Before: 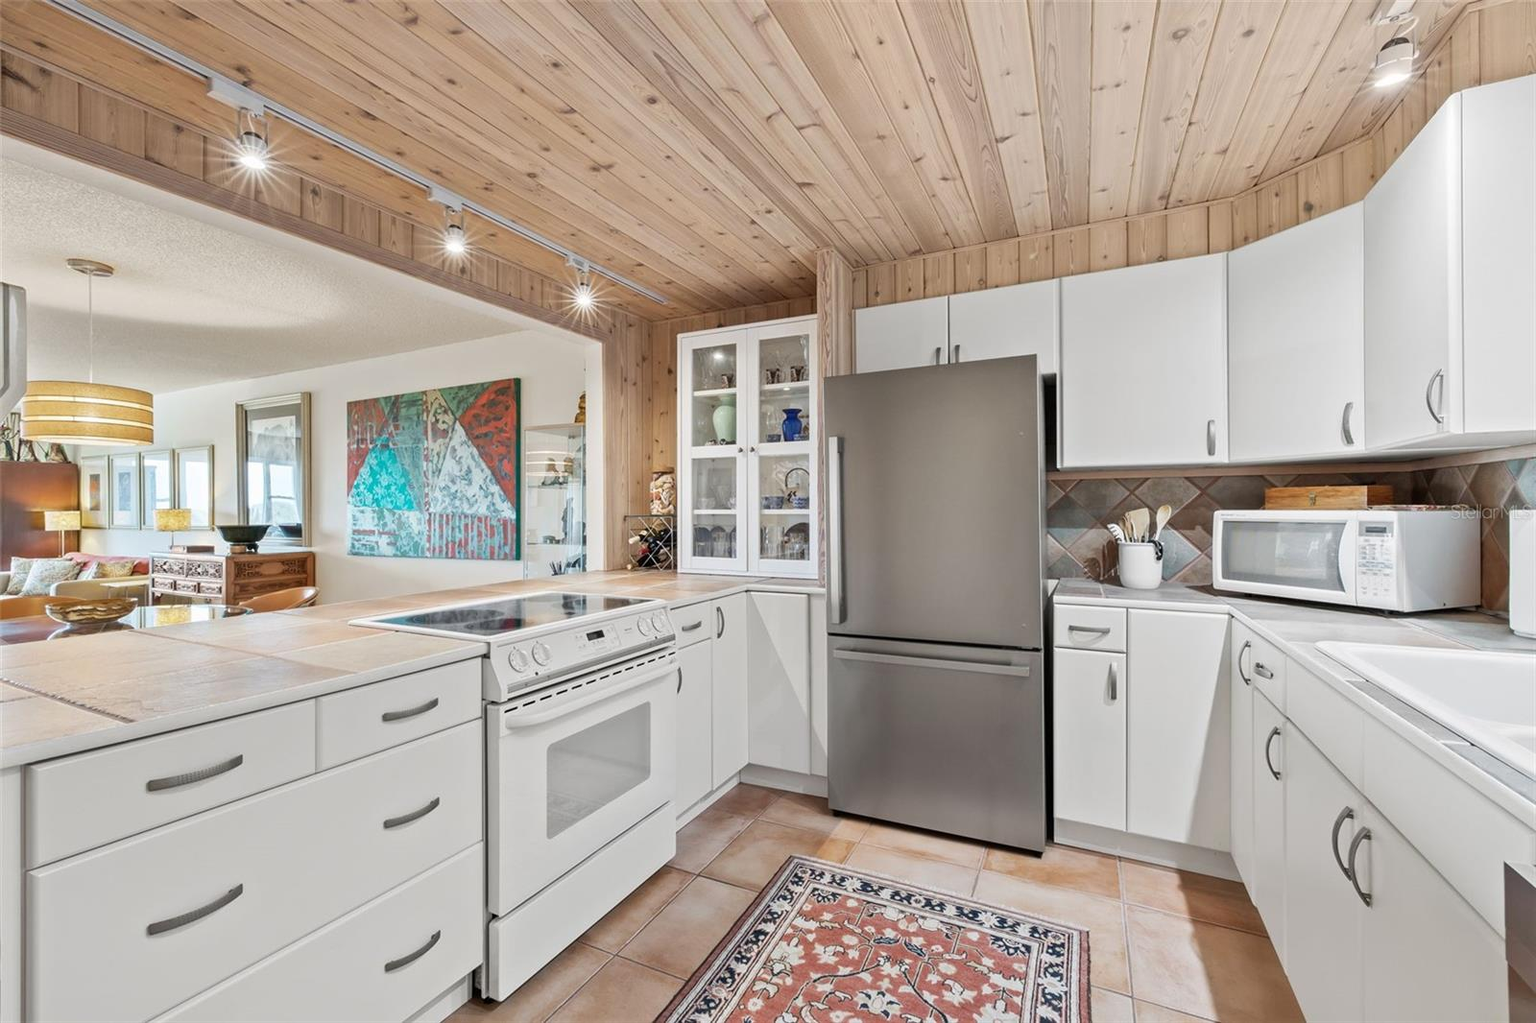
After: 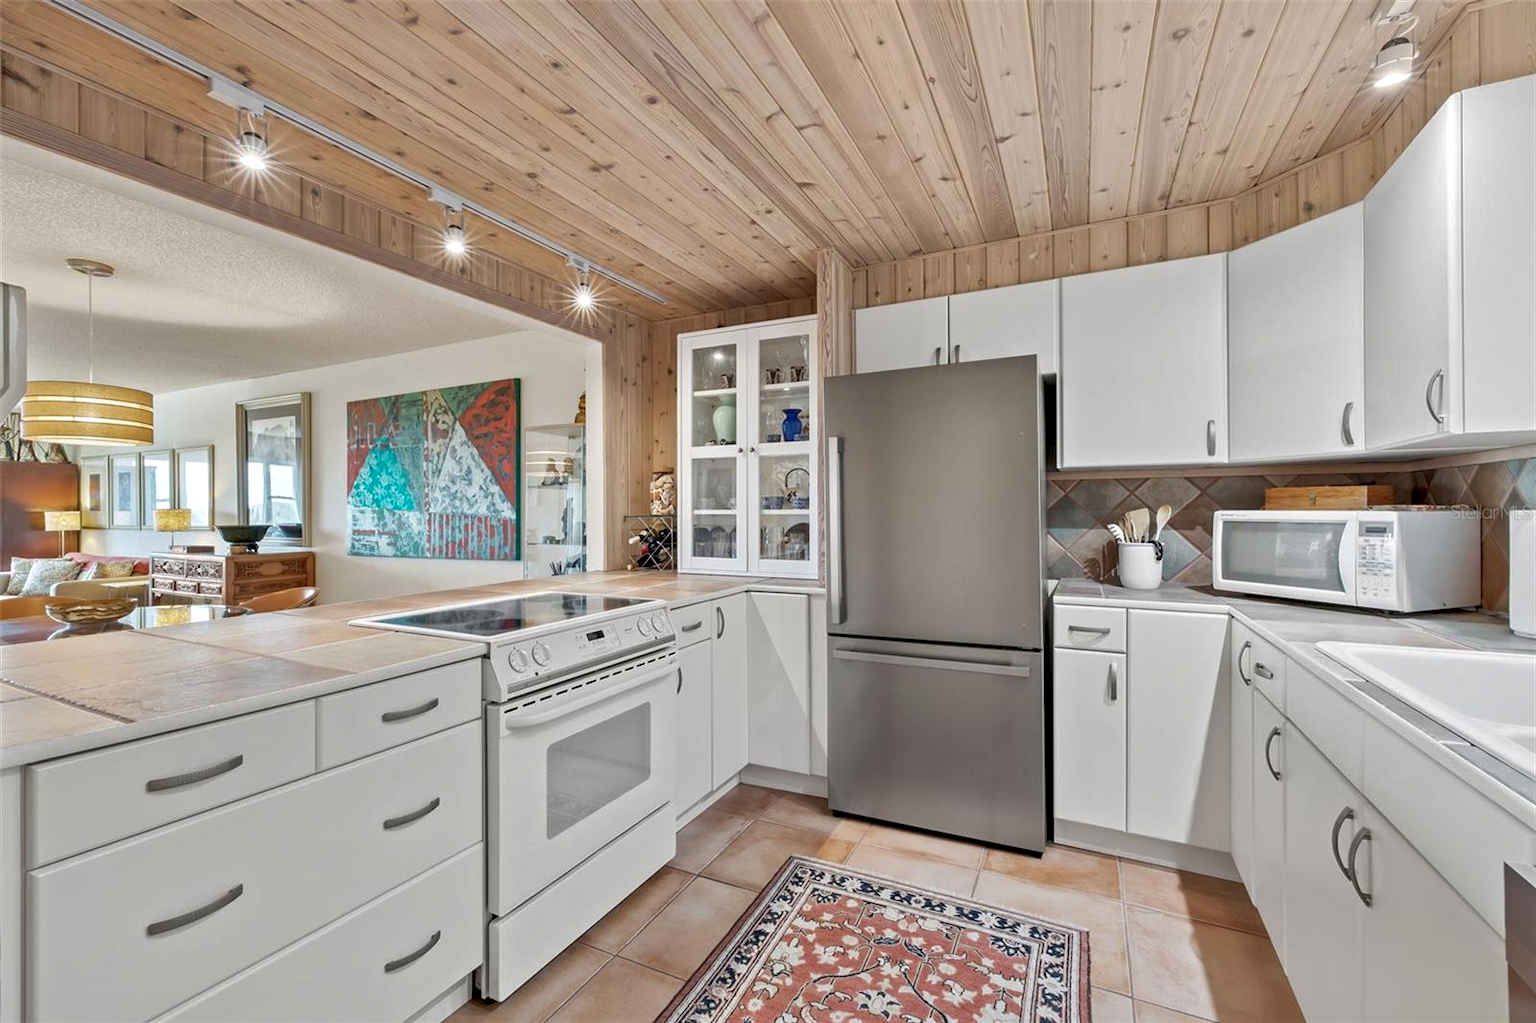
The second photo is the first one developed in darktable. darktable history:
shadows and highlights: on, module defaults
contrast equalizer: octaves 7, y [[0.526, 0.53, 0.532, 0.532, 0.53, 0.525], [0.5 ×6], [0.5 ×6], [0 ×6], [0 ×6]]
